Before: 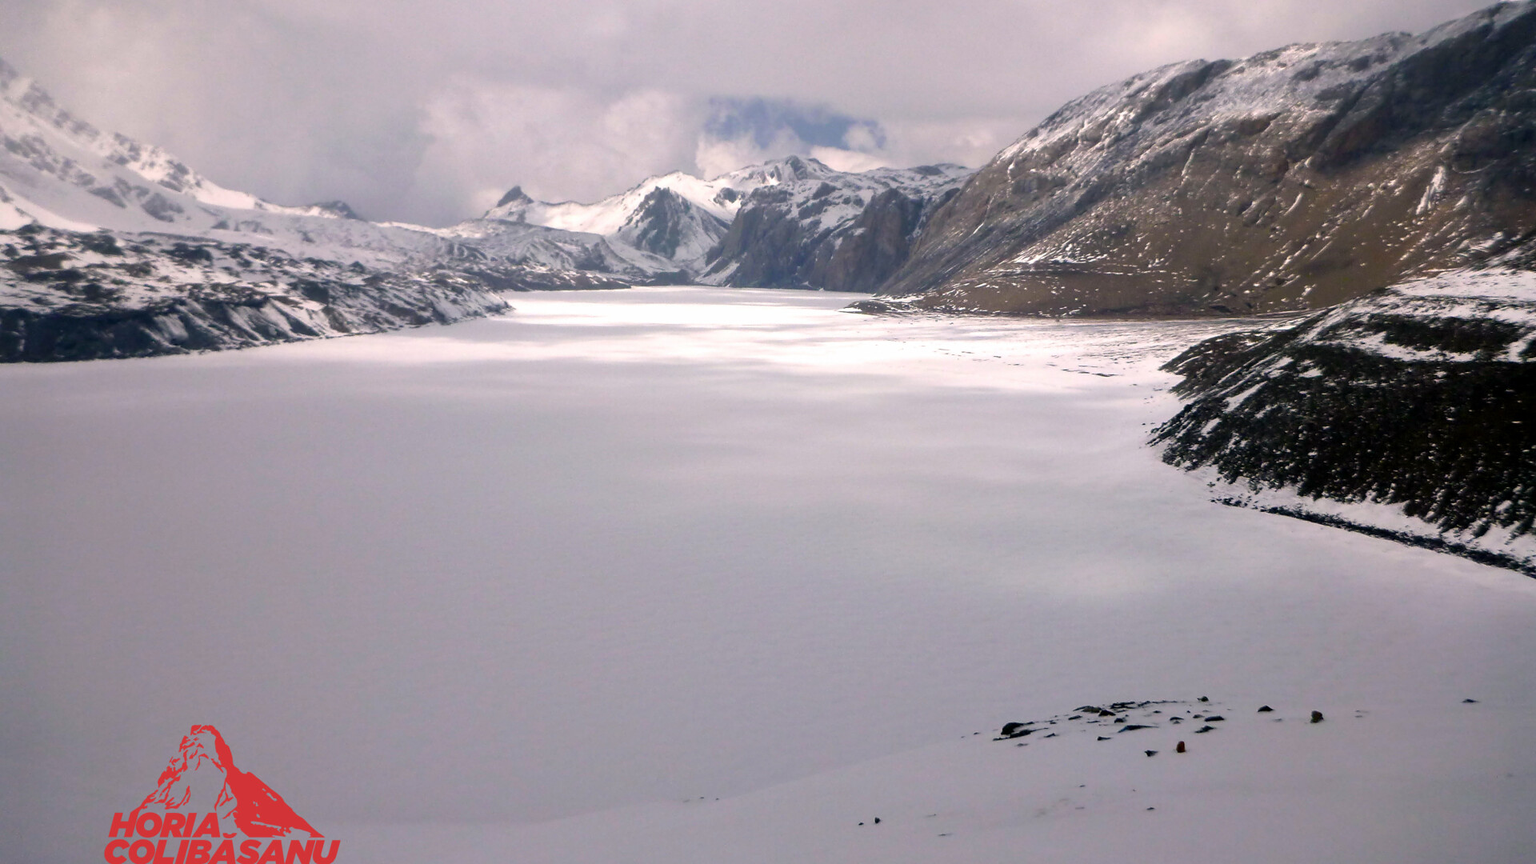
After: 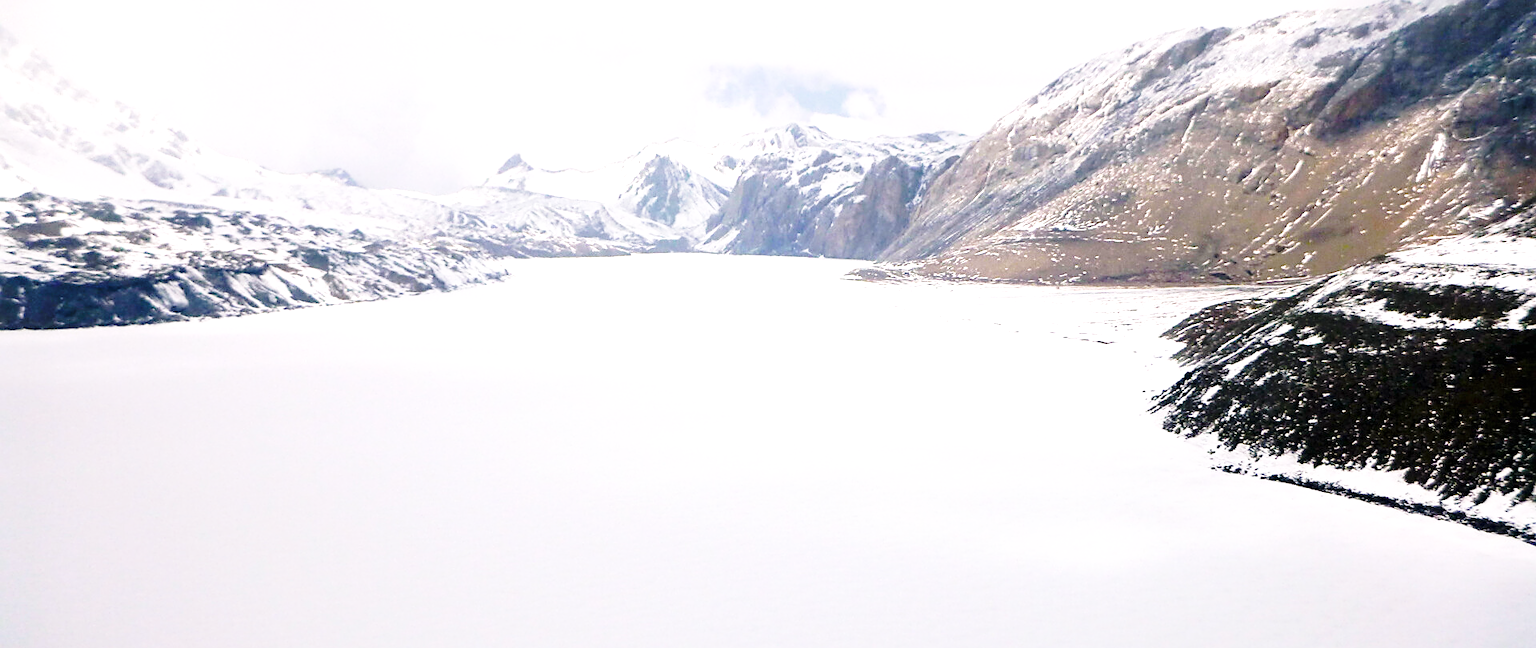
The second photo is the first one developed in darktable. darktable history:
base curve: curves: ch0 [(0, 0) (0.028, 0.03) (0.121, 0.232) (0.46, 0.748) (0.859, 0.968) (1, 1)], preserve colors none
sharpen: on, module defaults
crop: top 3.857%, bottom 21.132%
exposure: black level correction 0, exposure 1.1 EV, compensate exposure bias true, compensate highlight preservation false
